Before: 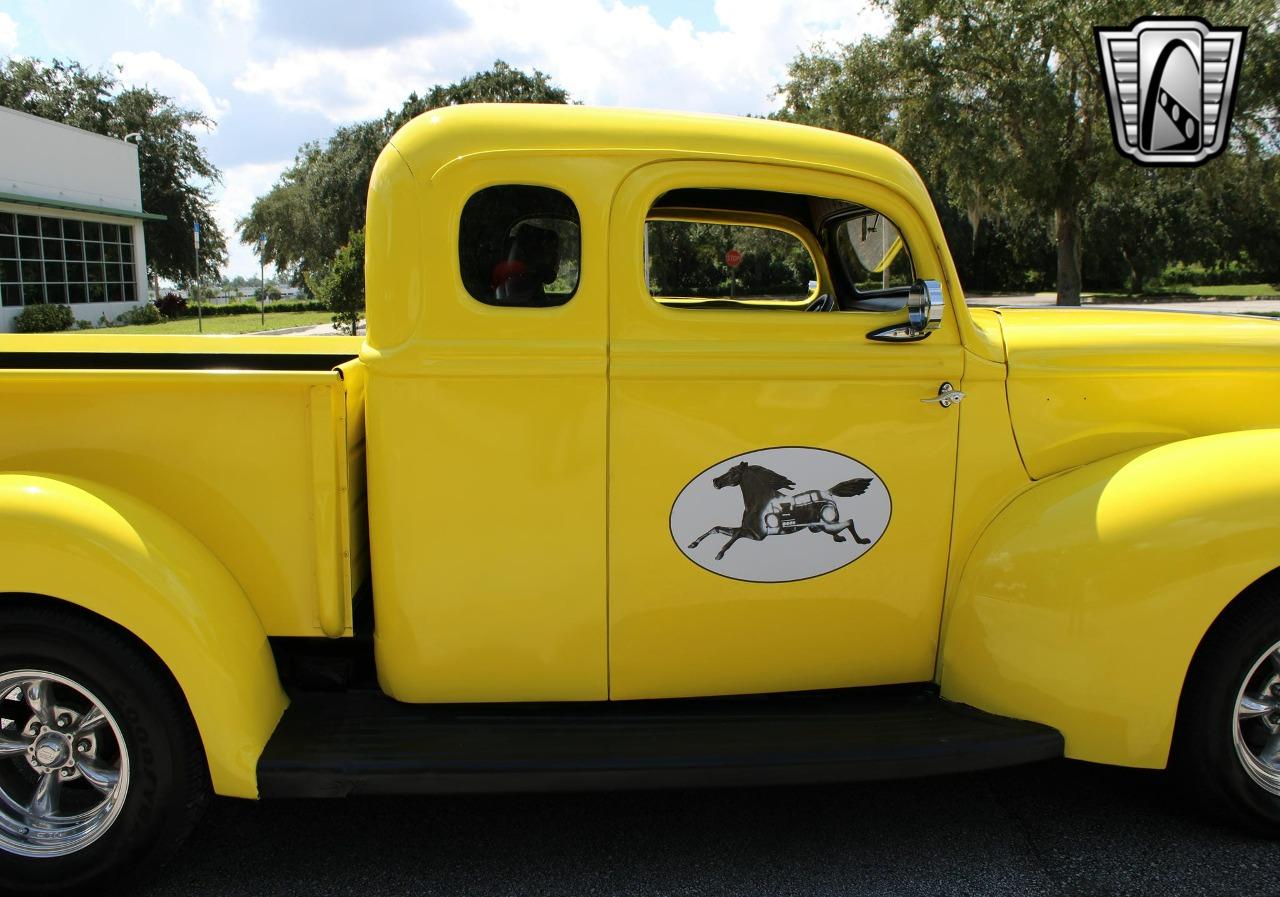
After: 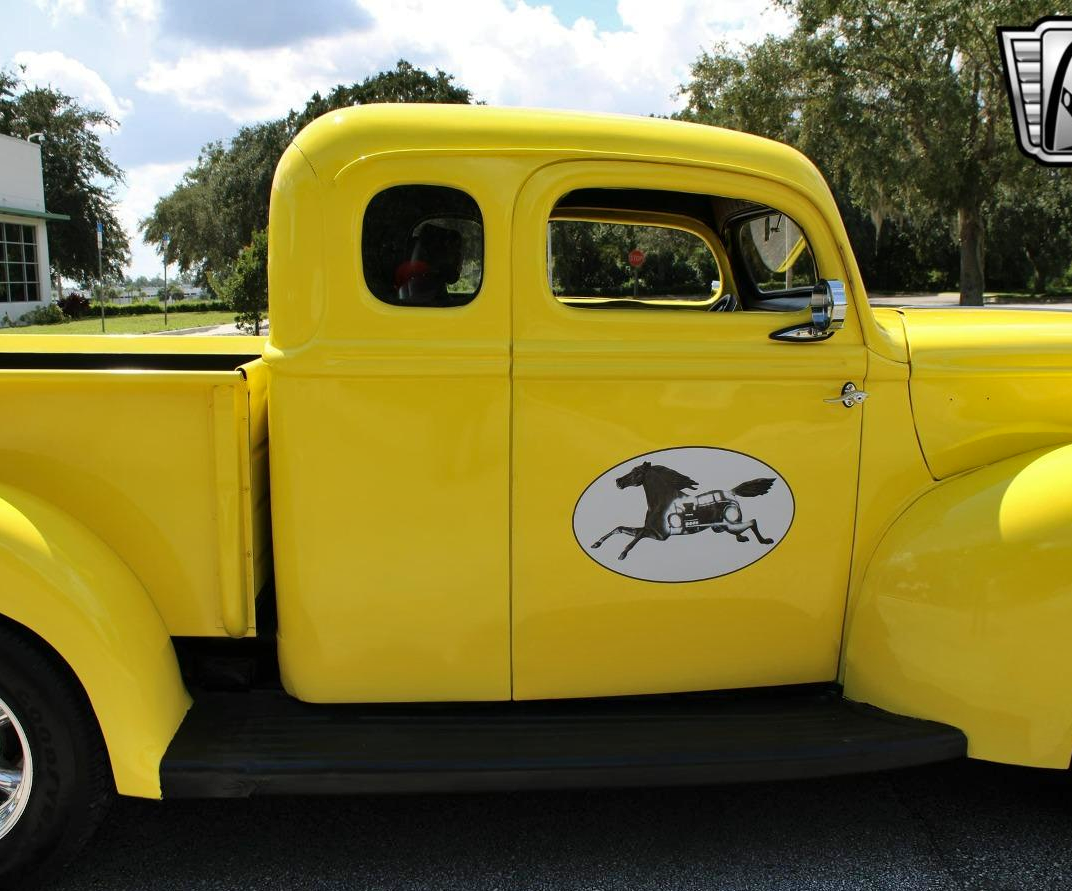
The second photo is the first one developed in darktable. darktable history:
shadows and highlights: soften with gaussian
crop: left 7.598%, right 7.873%
